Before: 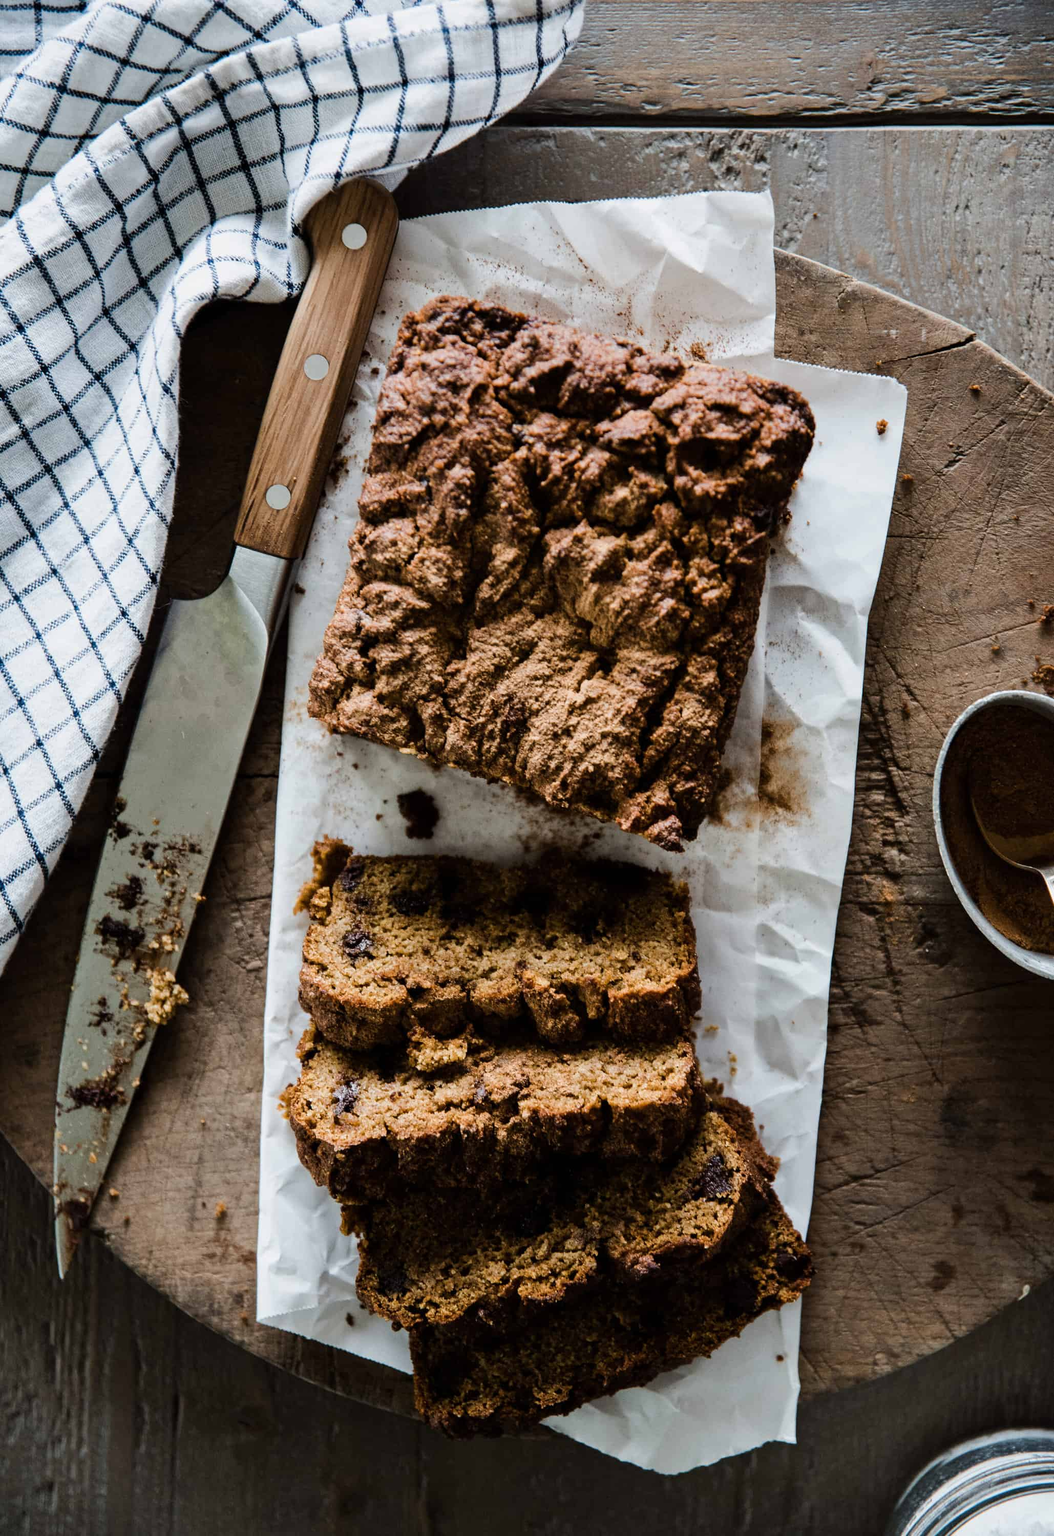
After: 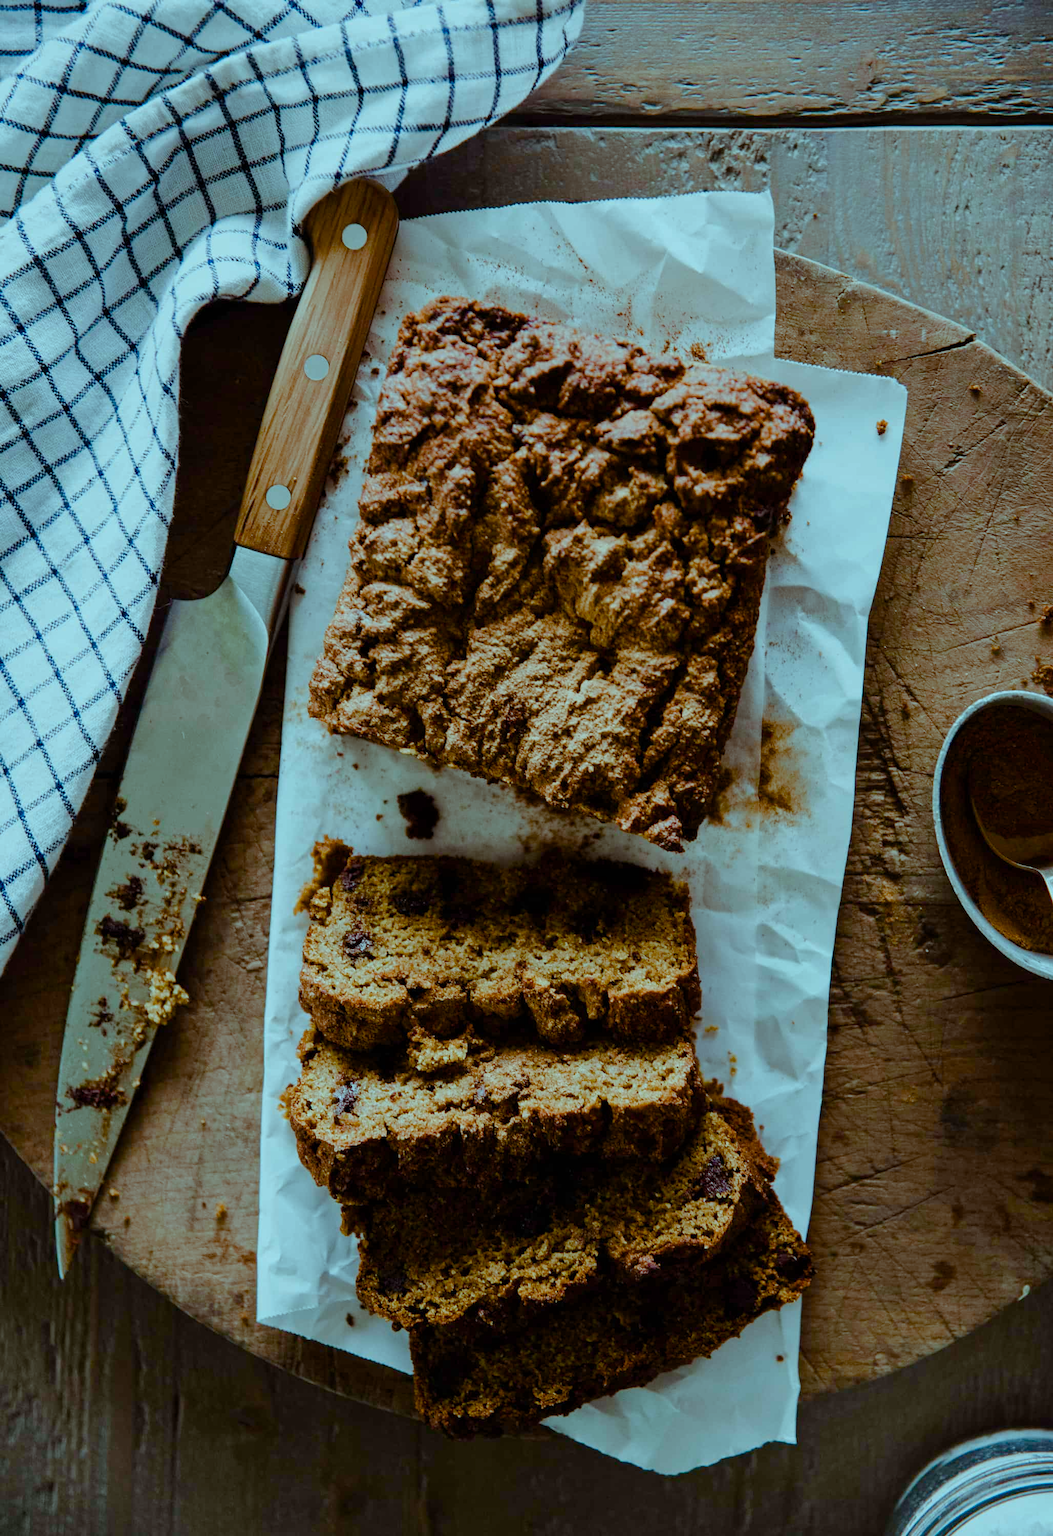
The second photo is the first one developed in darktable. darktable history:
color balance rgb: highlights gain › luminance -33.255%, highlights gain › chroma 5.565%, highlights gain › hue 218.58°, linear chroma grading › shadows 31.891%, linear chroma grading › global chroma -1.883%, linear chroma grading › mid-tones 3.878%, perceptual saturation grading › global saturation 20%, perceptual saturation grading › highlights -50.422%, perceptual saturation grading › shadows 30.619%, global vibrance 20%
